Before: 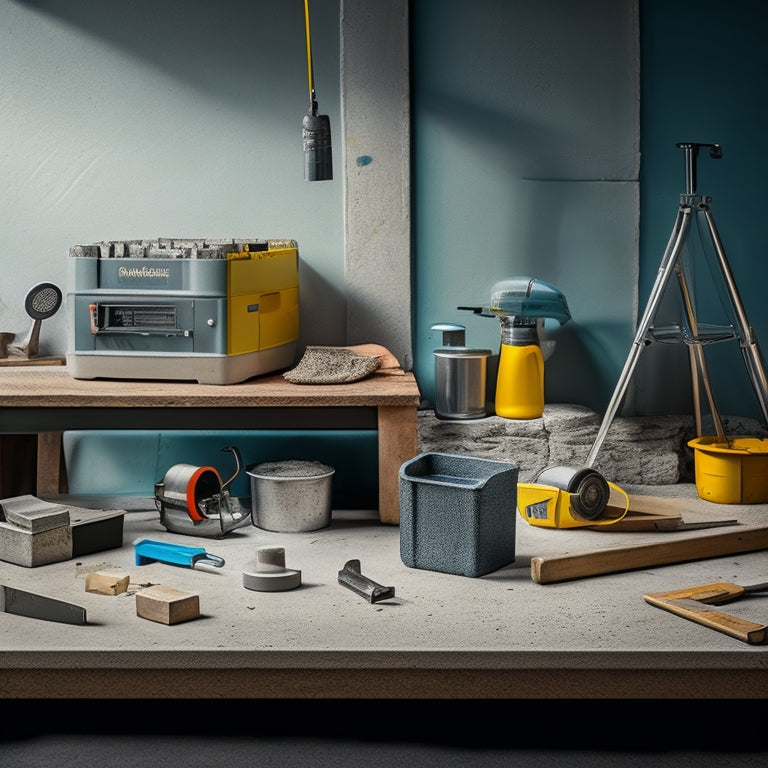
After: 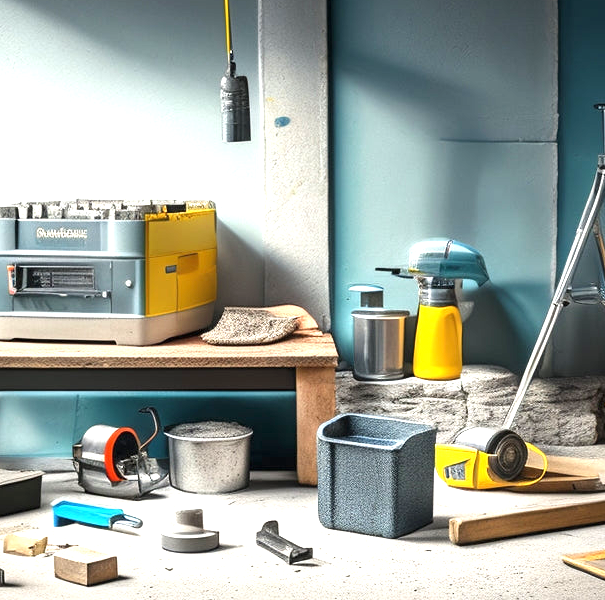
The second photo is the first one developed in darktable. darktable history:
crop and rotate: left 10.77%, top 5.1%, right 10.41%, bottom 16.76%
exposure: black level correction 0, exposure 1.35 EV, compensate exposure bias true, compensate highlight preservation false
